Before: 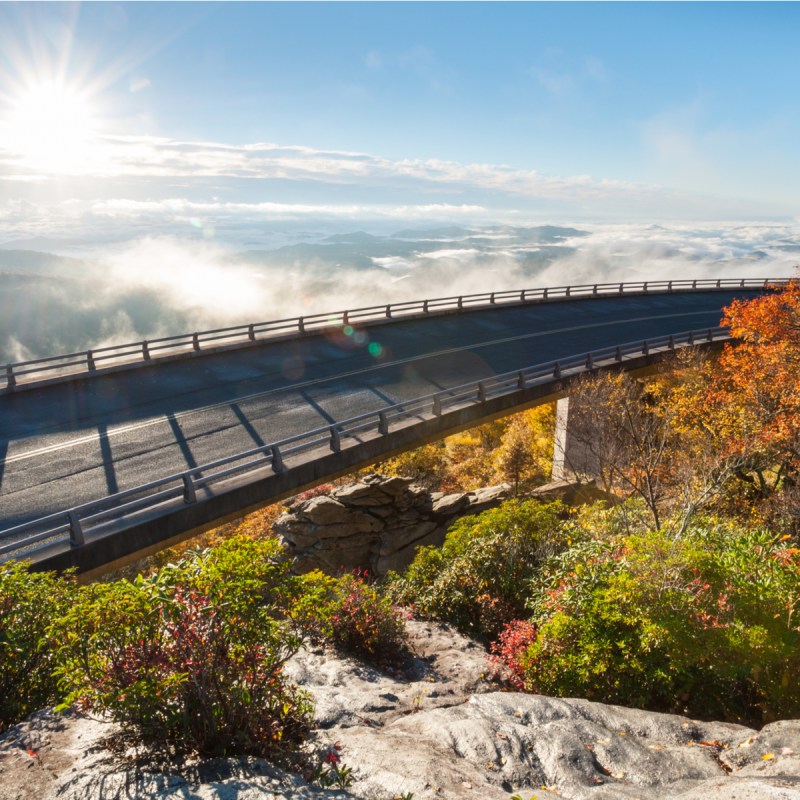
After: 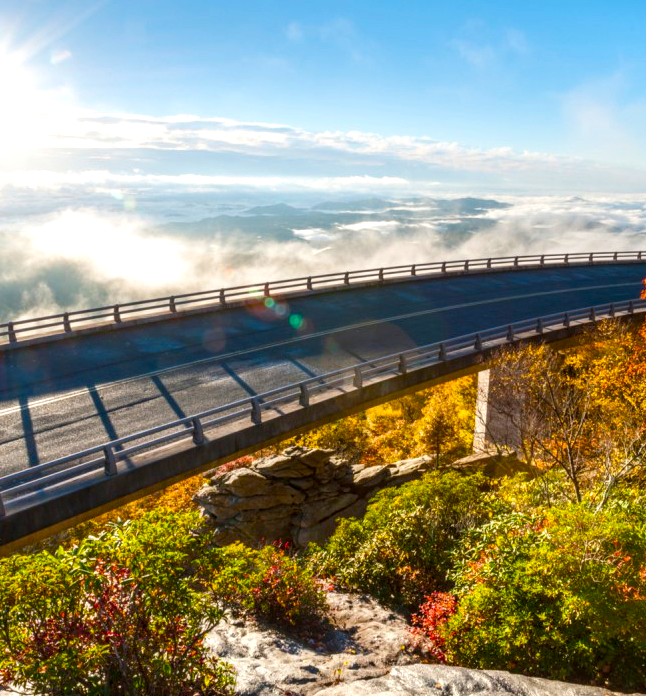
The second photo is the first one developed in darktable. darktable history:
local contrast: detail 130%
crop: left 9.982%, top 3.606%, right 9.256%, bottom 9.337%
color balance rgb: highlights gain › luminance 14.465%, perceptual saturation grading › global saturation 20%, perceptual saturation grading › highlights 2.558%, perceptual saturation grading › shadows 49.478%, global vibrance 20.365%
